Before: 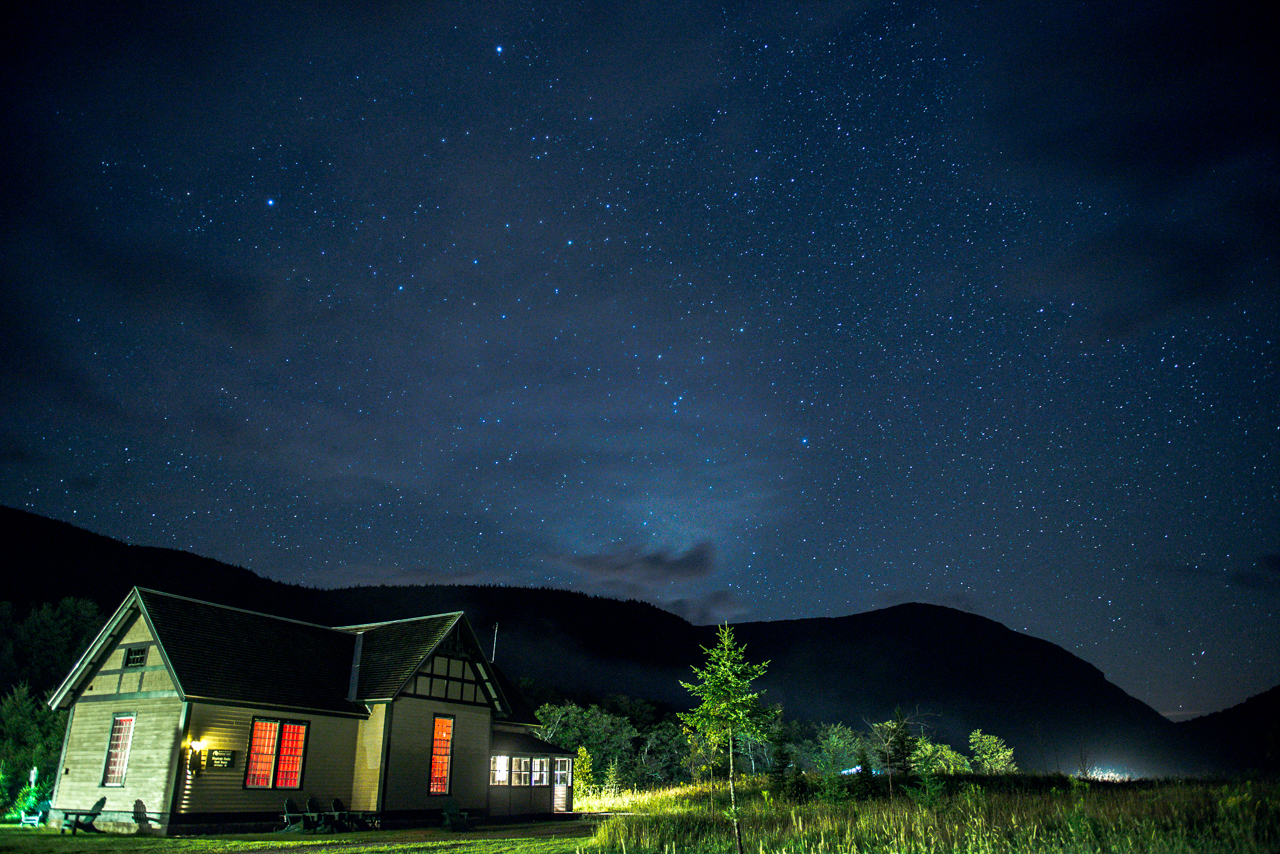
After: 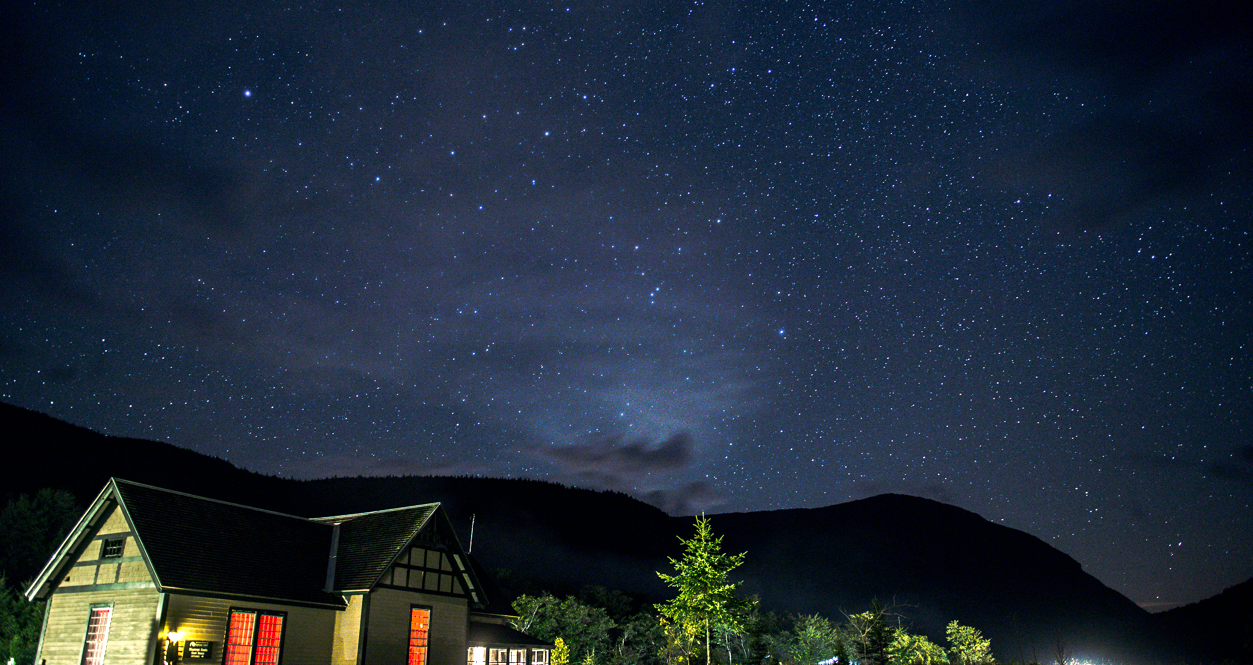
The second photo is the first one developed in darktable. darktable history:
tone equalizer: -8 EV -0.417 EV, -7 EV -0.389 EV, -6 EV -0.333 EV, -5 EV -0.222 EV, -3 EV 0.222 EV, -2 EV 0.333 EV, -1 EV 0.389 EV, +0 EV 0.417 EV, edges refinement/feathering 500, mask exposure compensation -1.57 EV, preserve details no
color correction: highlights a* 14.52, highlights b* 4.84
crop and rotate: left 1.814%, top 12.818%, right 0.25%, bottom 9.225%
